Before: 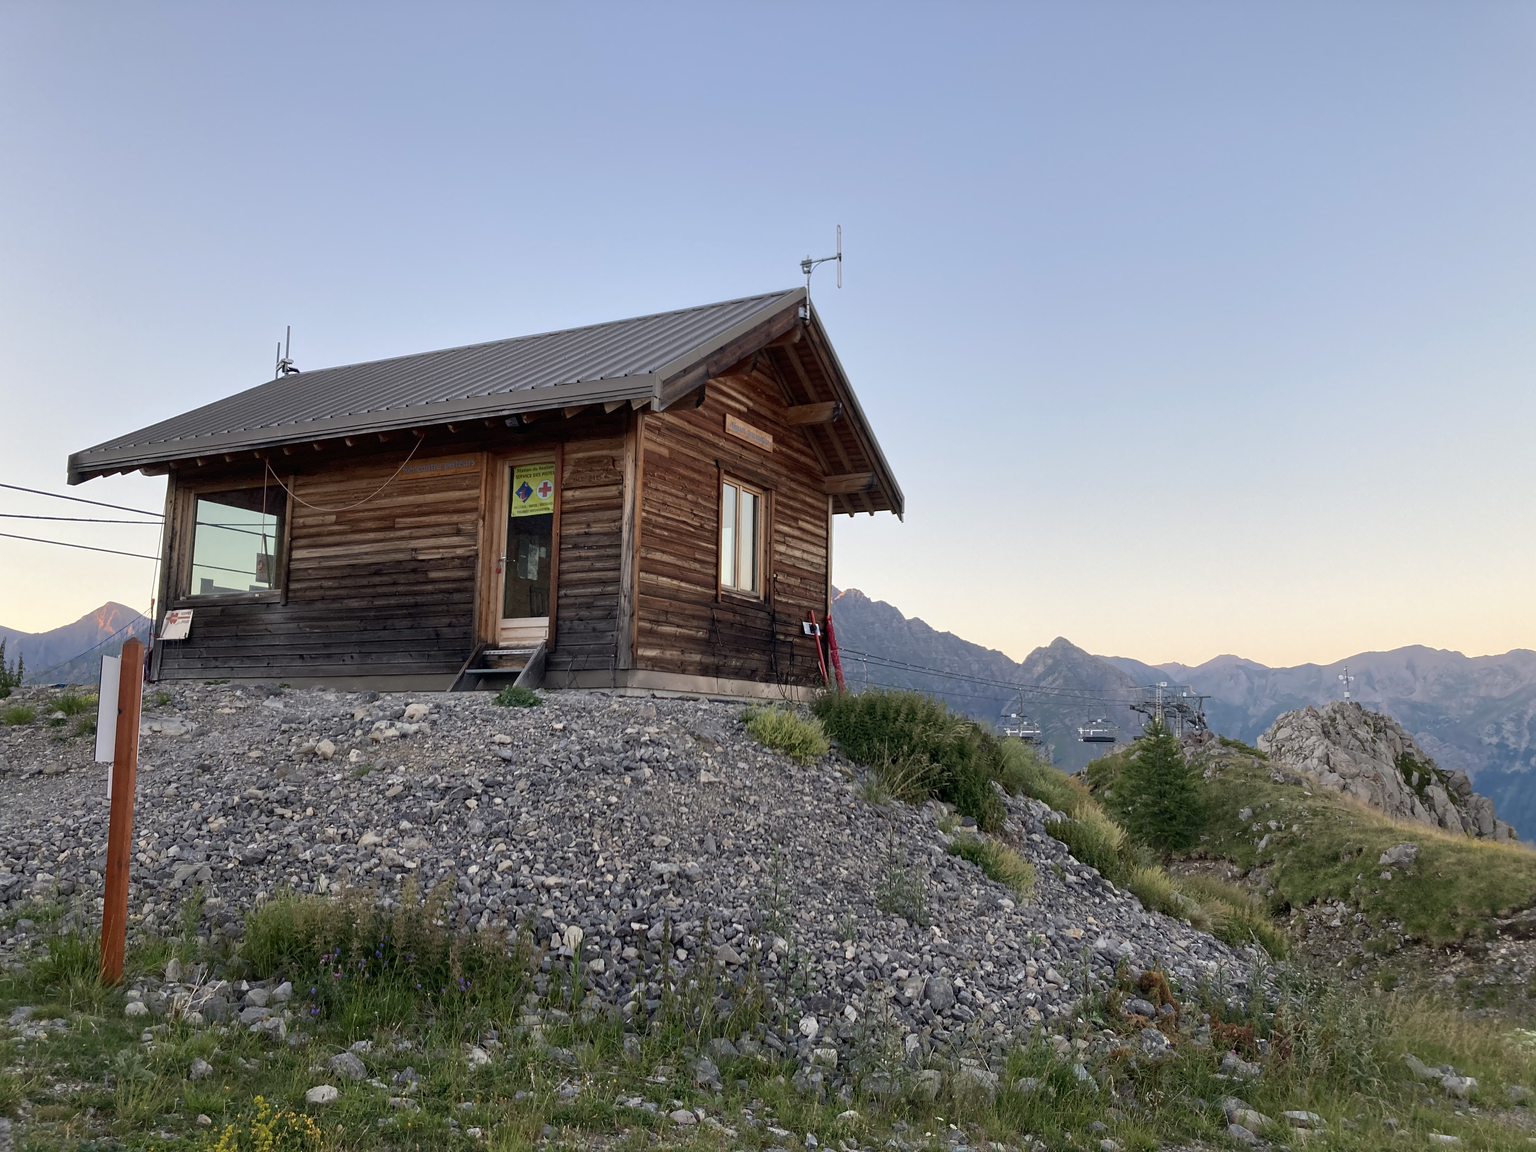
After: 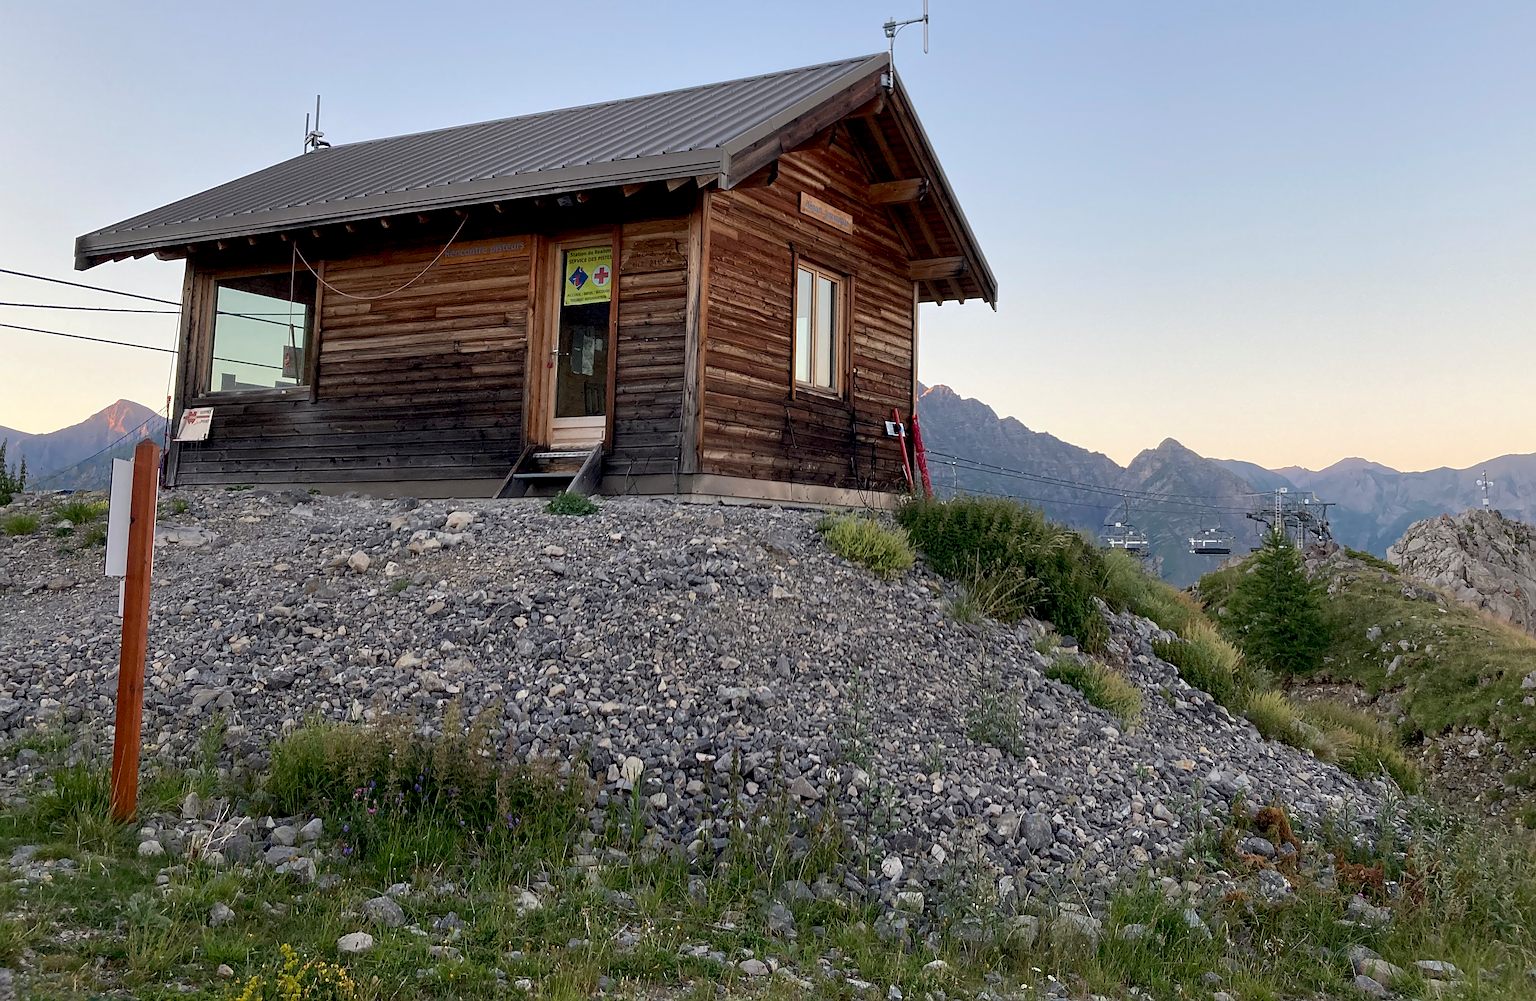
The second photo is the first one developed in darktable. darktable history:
crop: top 20.84%, right 9.316%, bottom 0.298%
sharpen: on, module defaults
exposure: black level correction 0.007, compensate highlight preservation false
